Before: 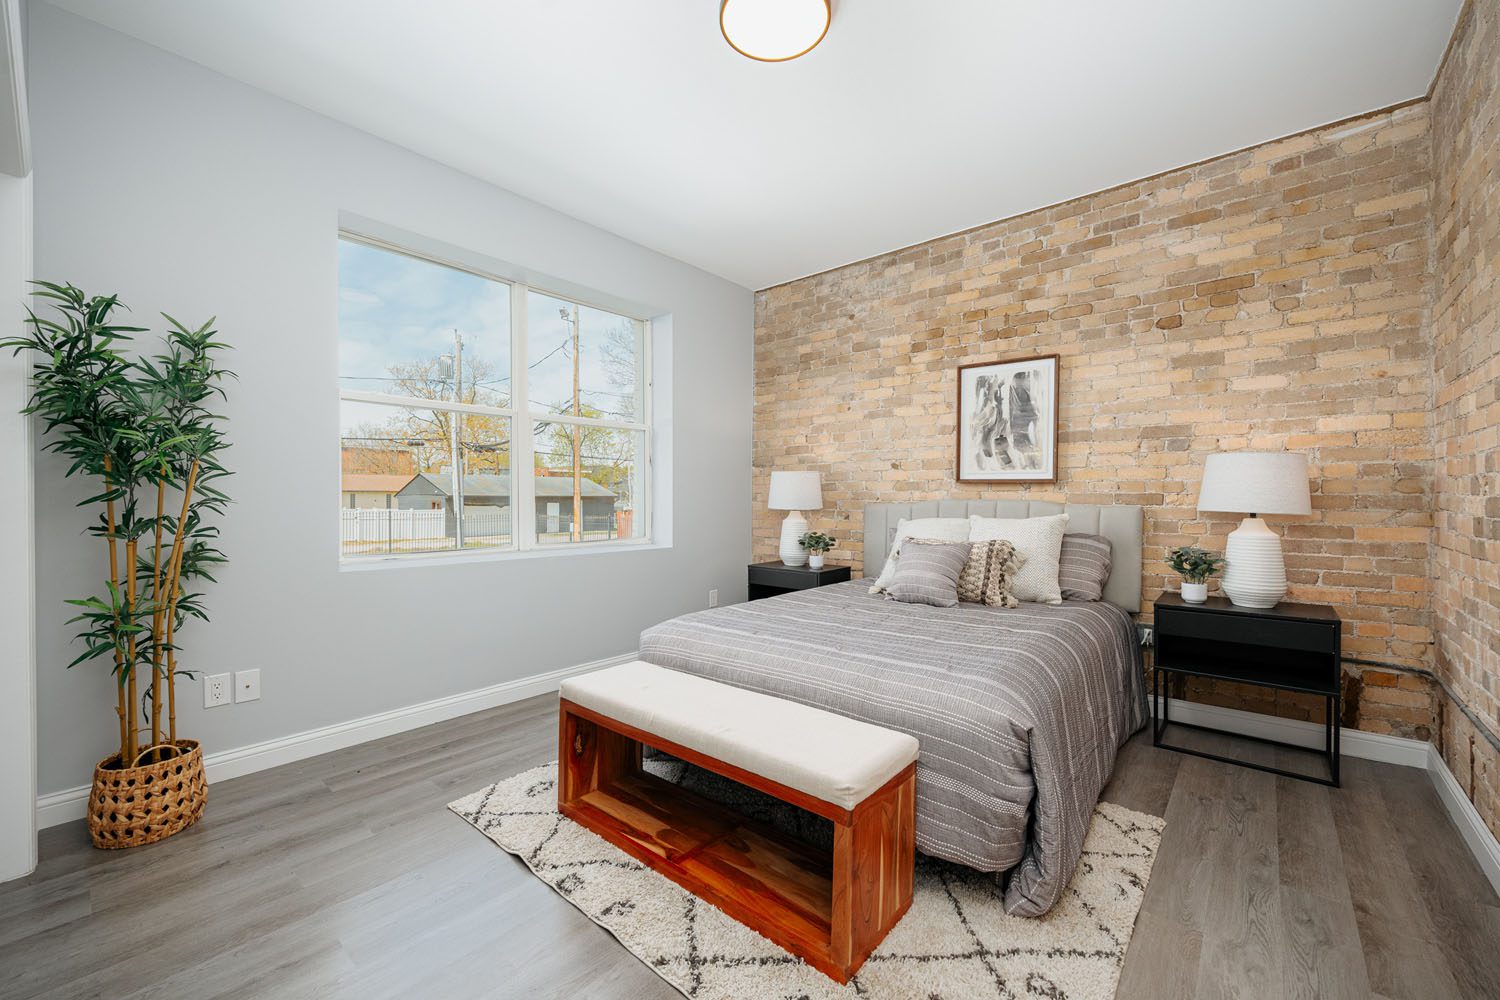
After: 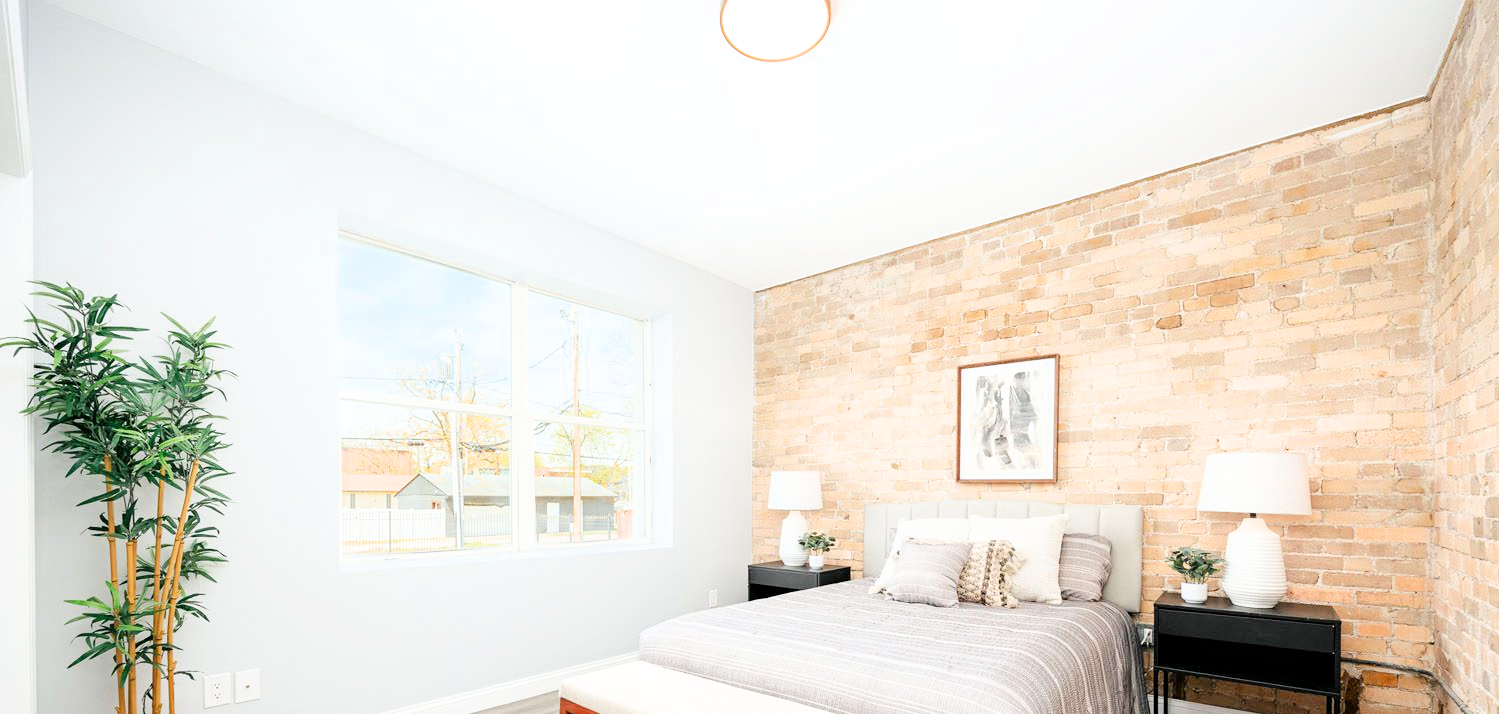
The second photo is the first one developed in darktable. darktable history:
exposure: black level correction 0.001, exposure 1.822 EV, compensate exposure bias true, compensate highlight preservation false
filmic rgb: hardness 4.17
crop: bottom 28.576%
